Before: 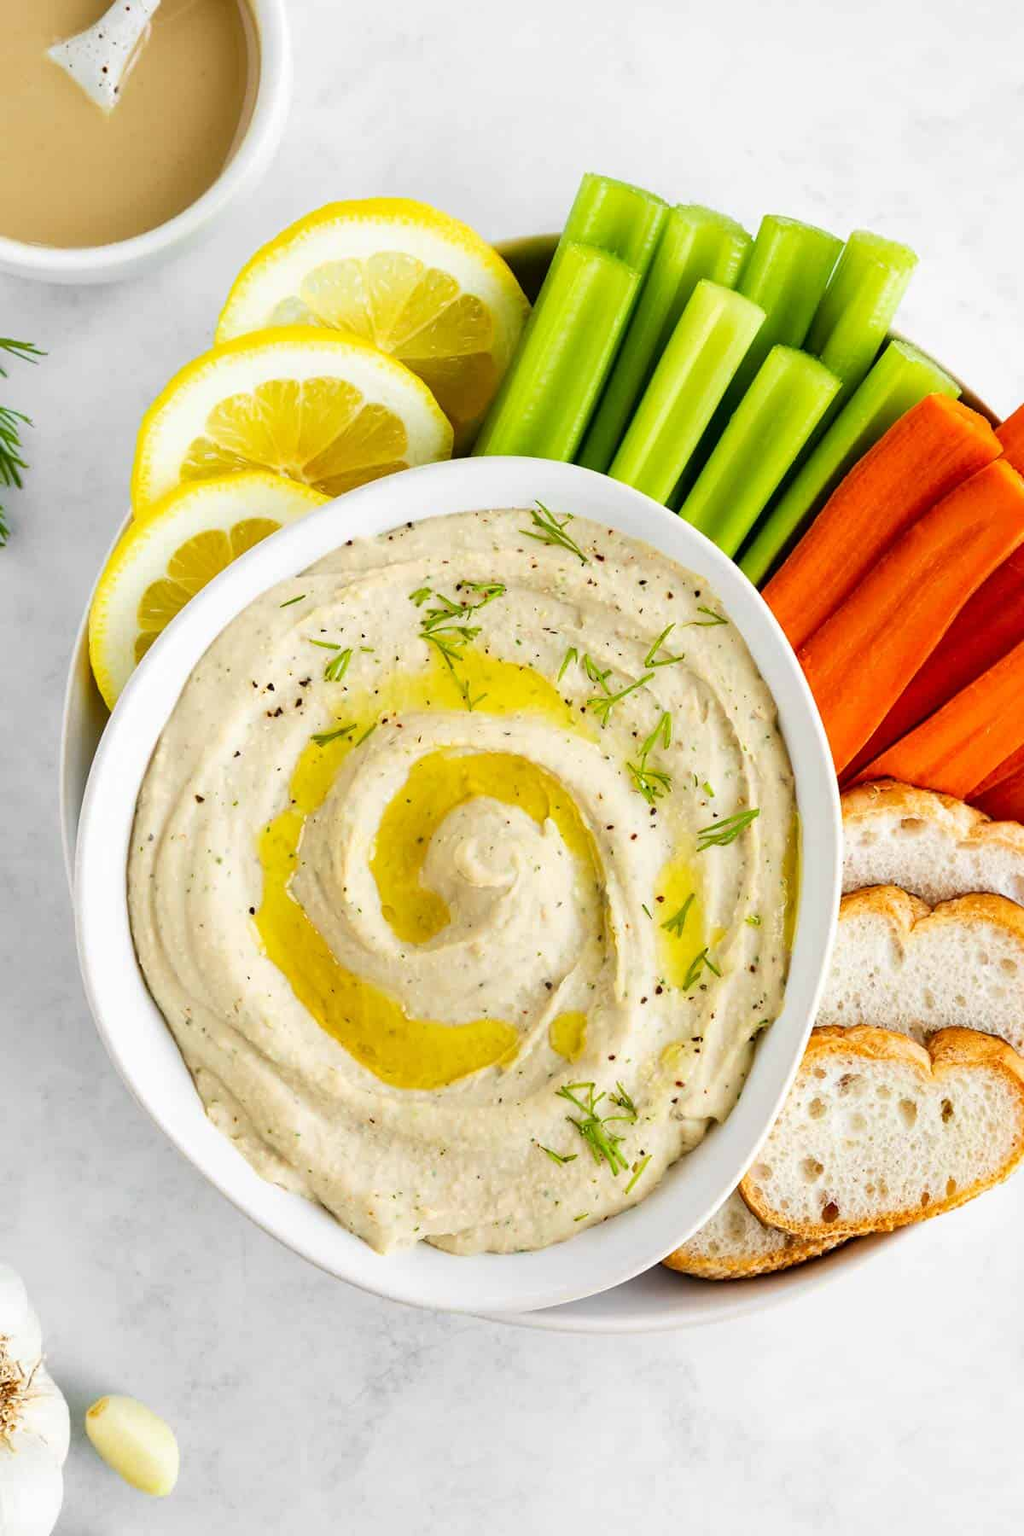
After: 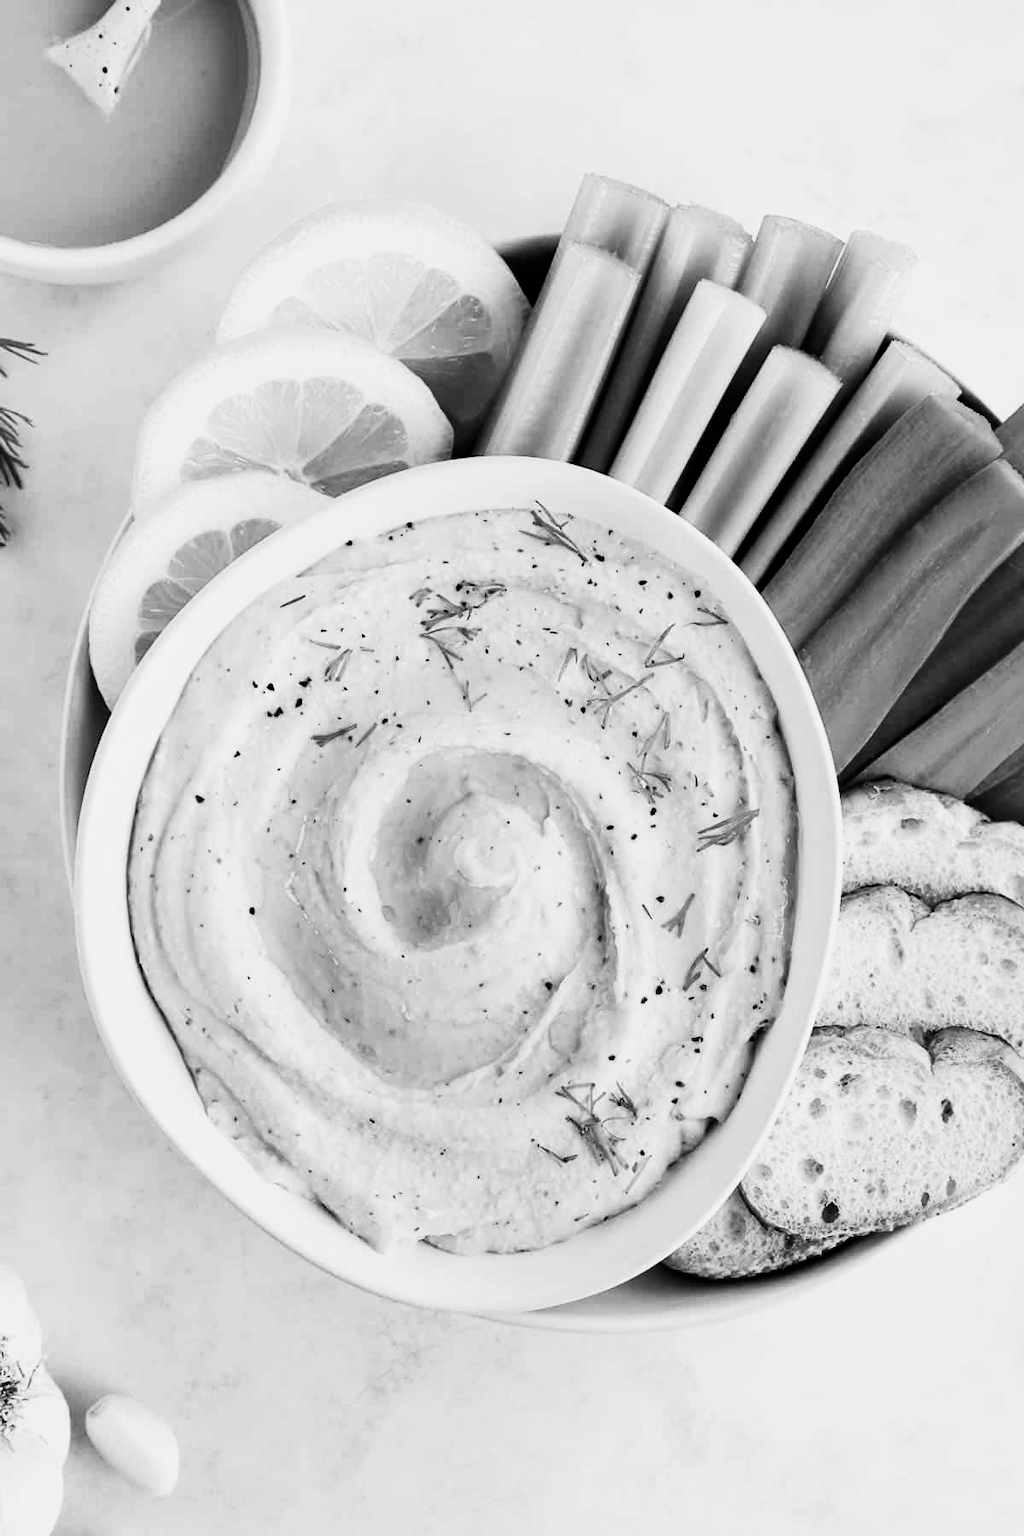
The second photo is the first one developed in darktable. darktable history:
contrast brightness saturation: contrast -0.039, brightness -0.597, saturation -0.994
base curve: curves: ch0 [(0, 0) (0.028, 0.03) (0.121, 0.232) (0.46, 0.748) (0.859, 0.968) (1, 1)]
